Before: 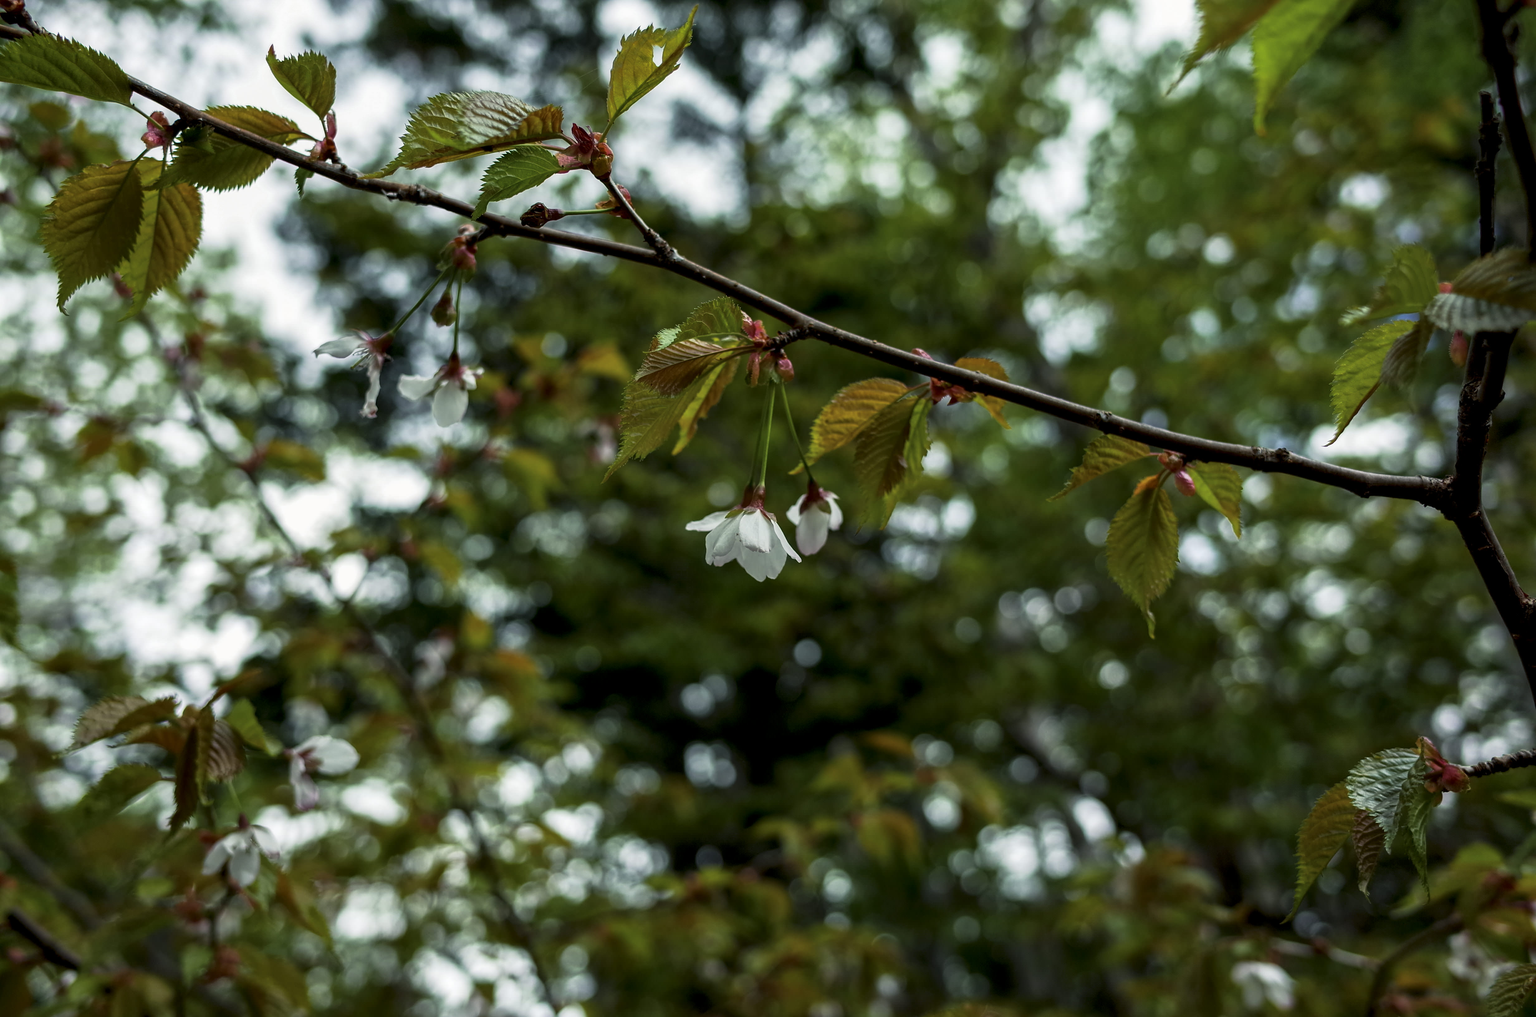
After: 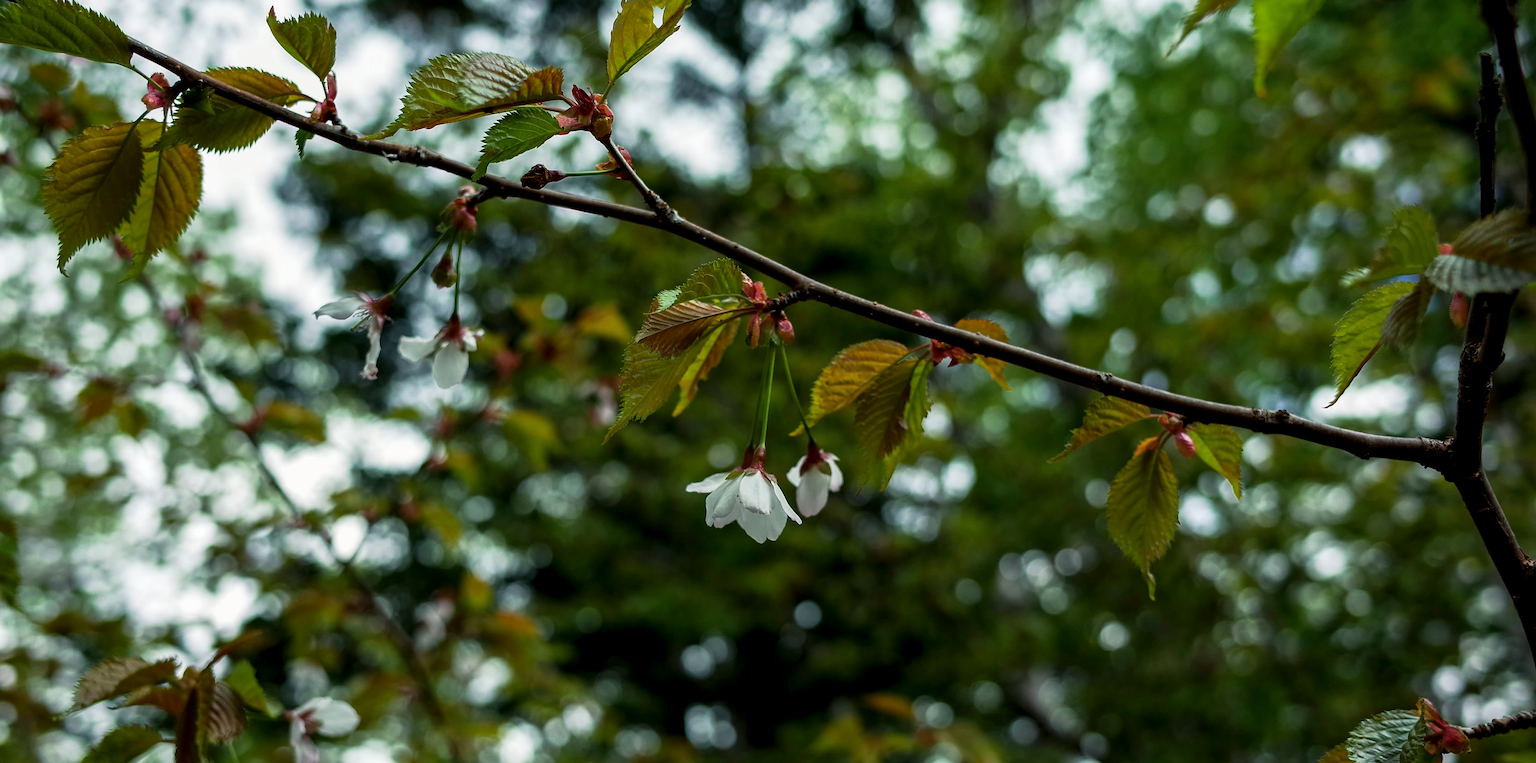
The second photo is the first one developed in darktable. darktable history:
crop: top 3.857%, bottom 21.132%
sharpen: amount 0.2
